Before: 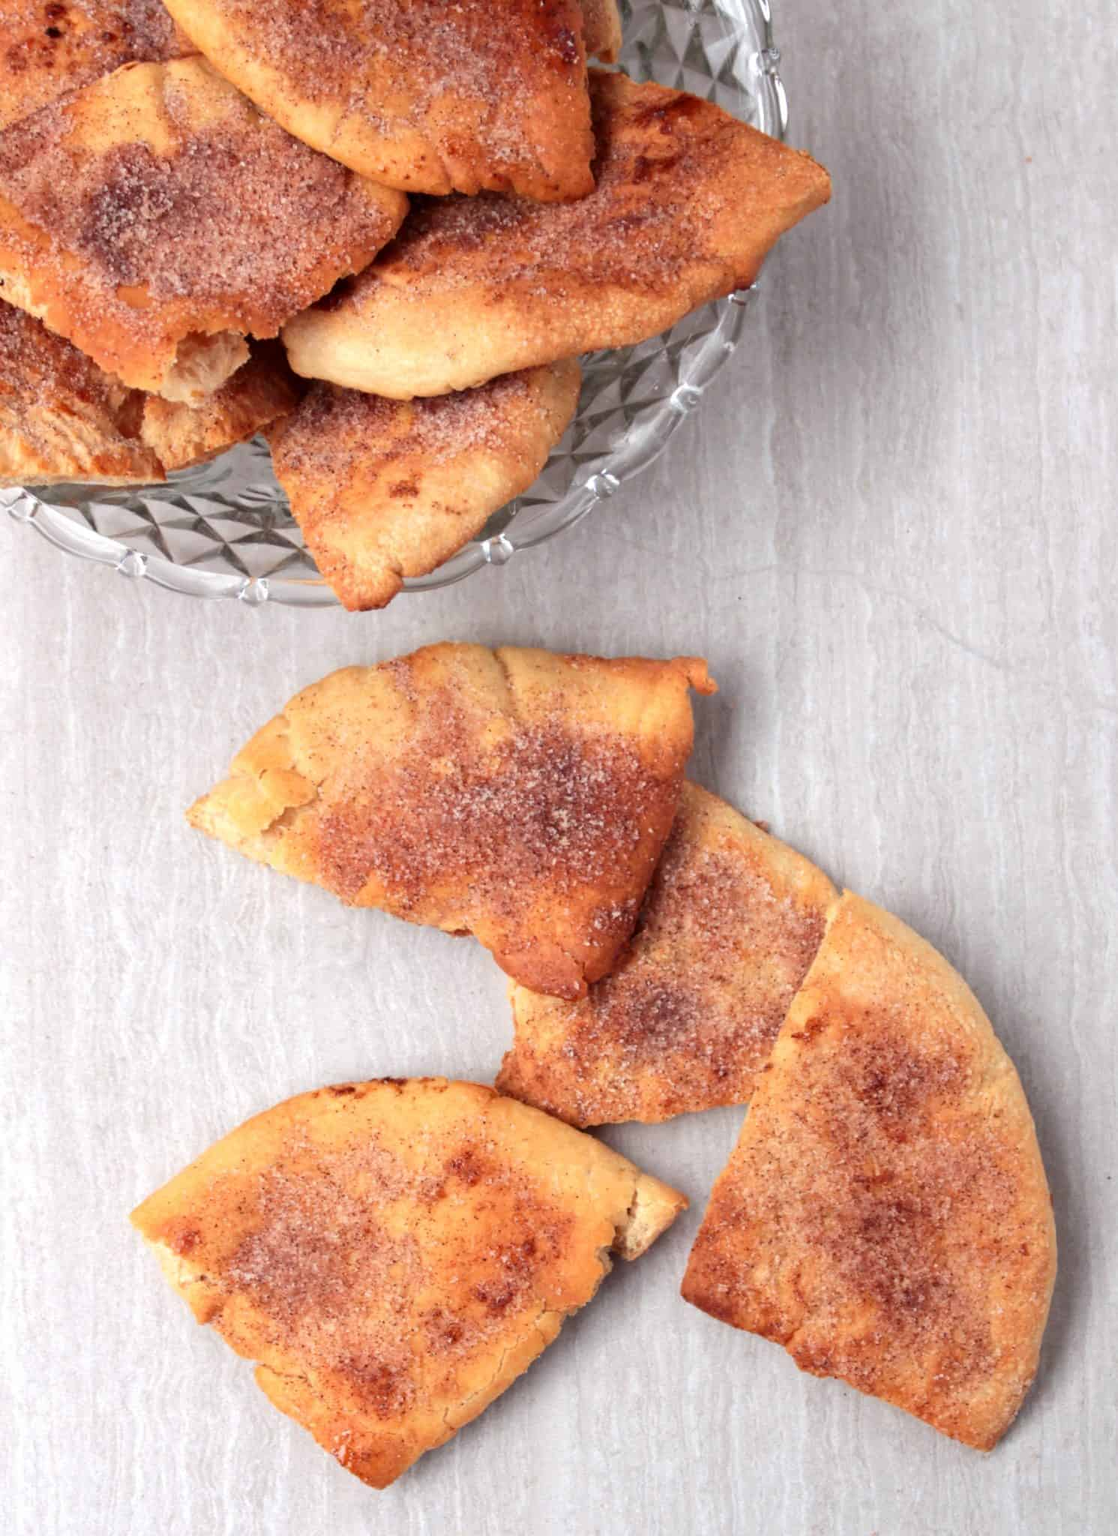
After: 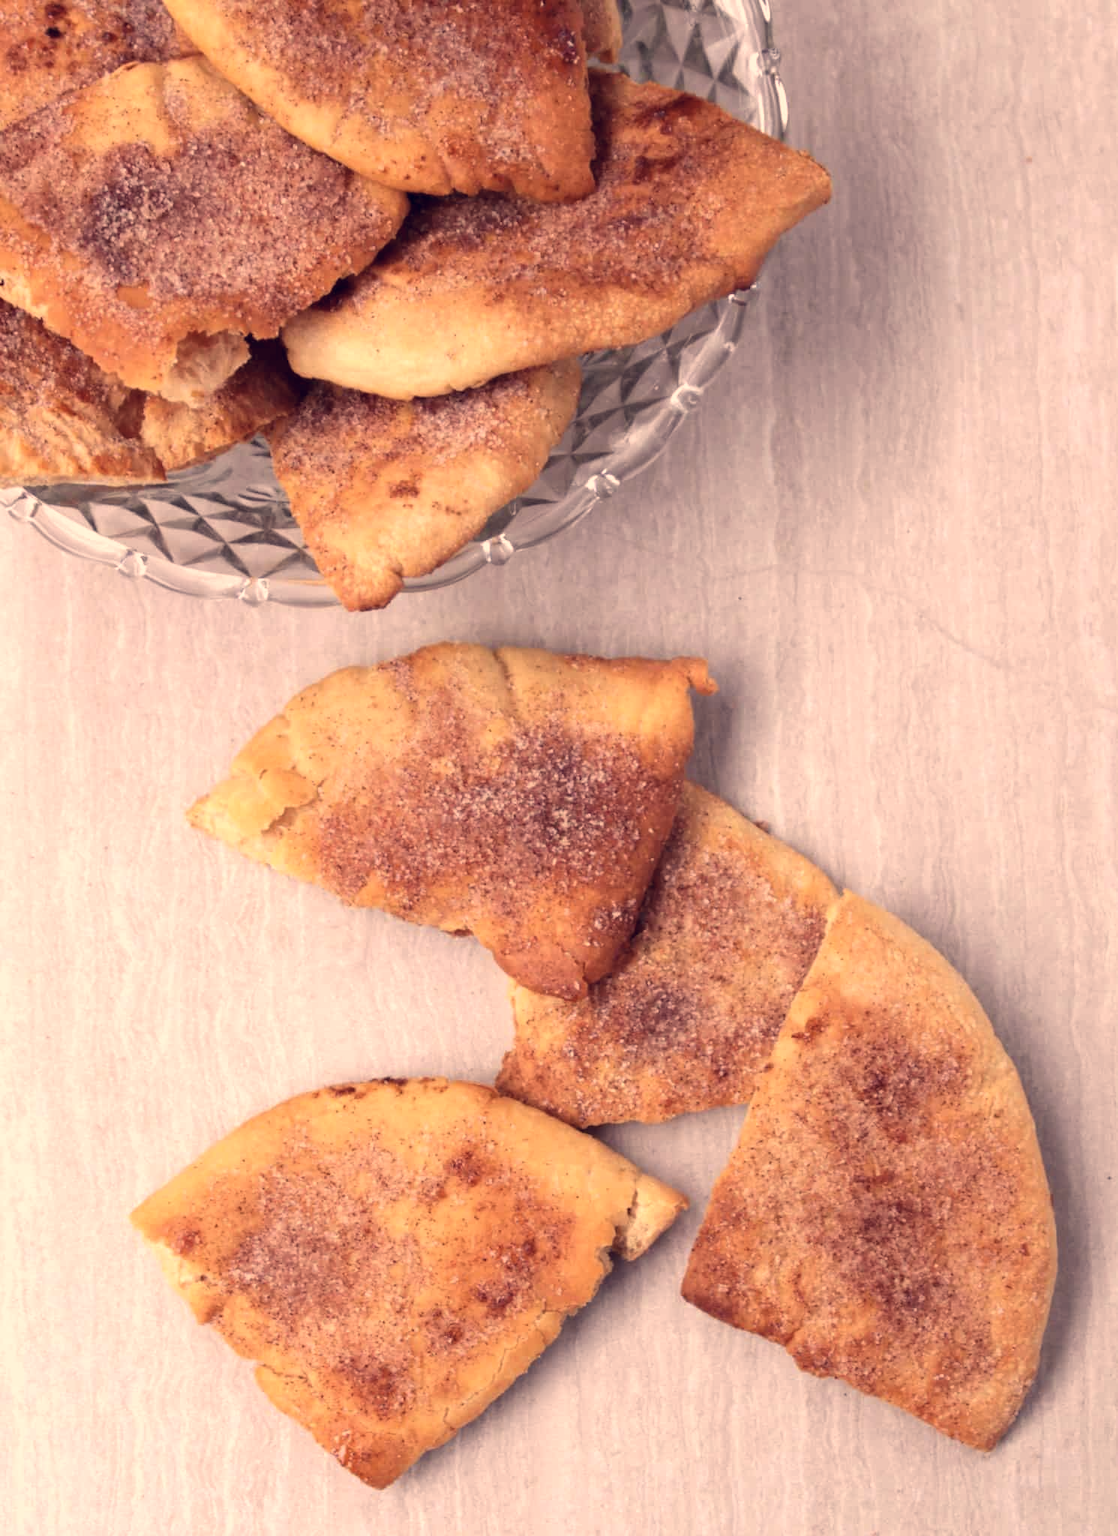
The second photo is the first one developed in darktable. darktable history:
color correction: highlights a* 19.59, highlights b* 27.49, shadows a* 3.46, shadows b* -17.28, saturation 0.73
